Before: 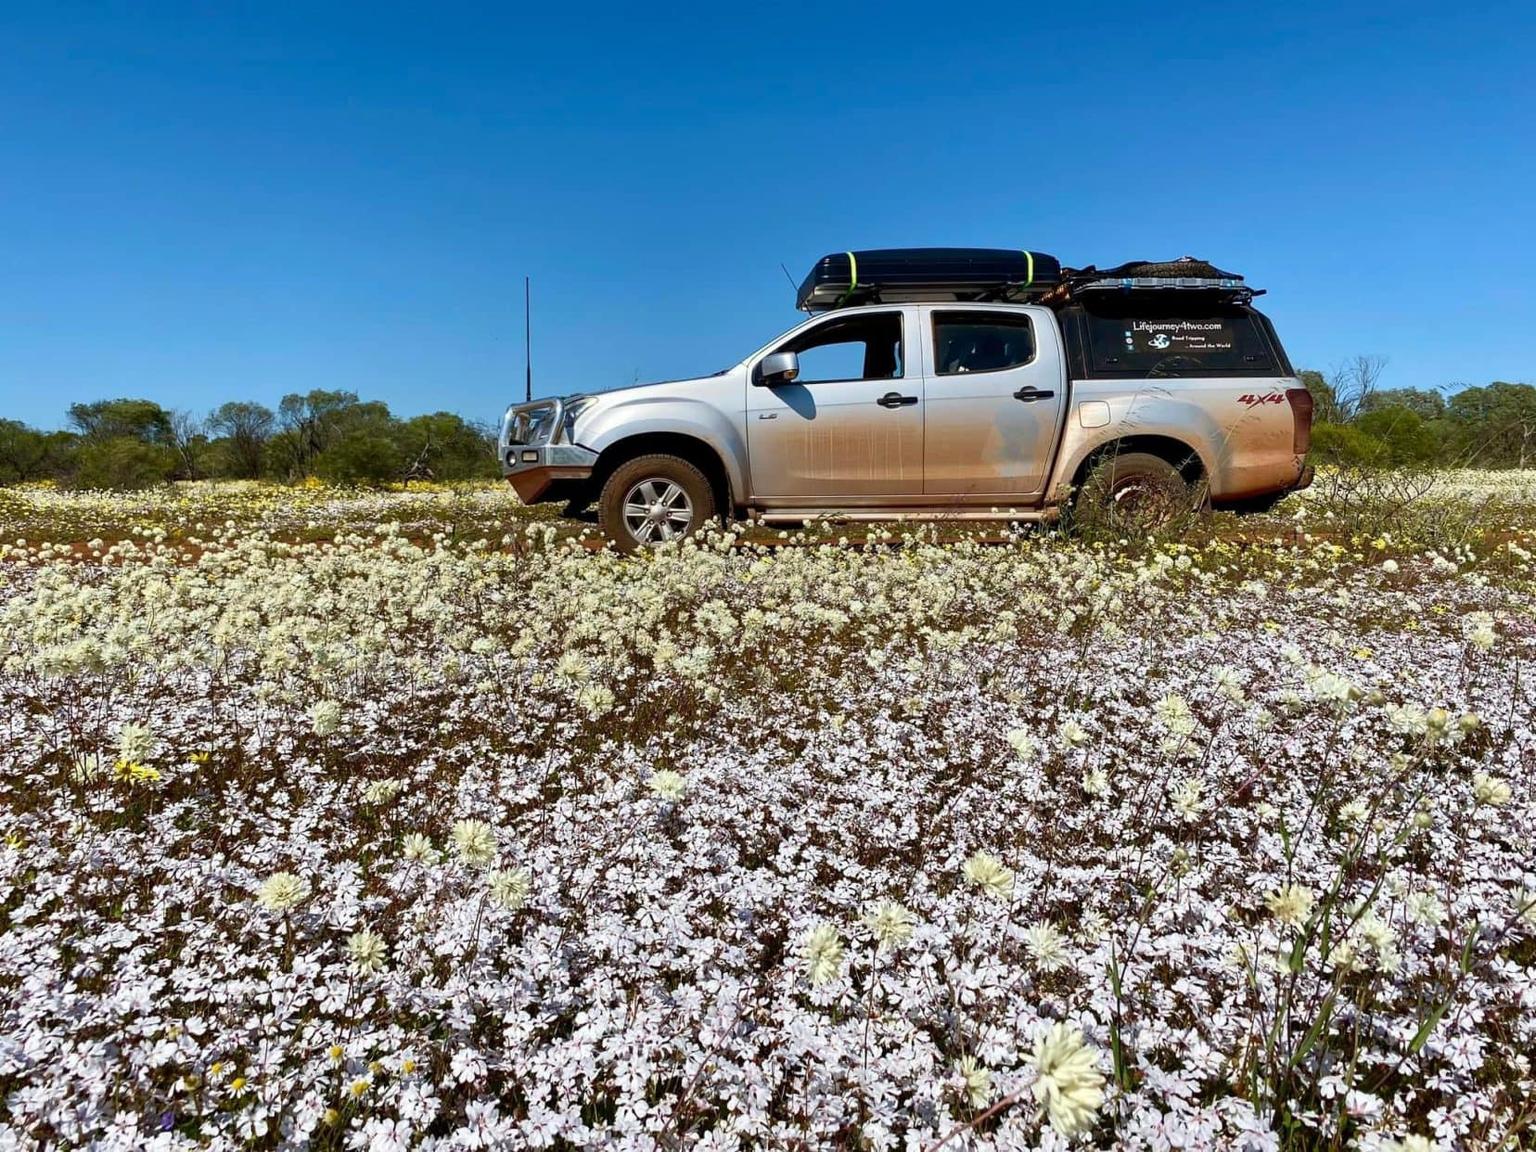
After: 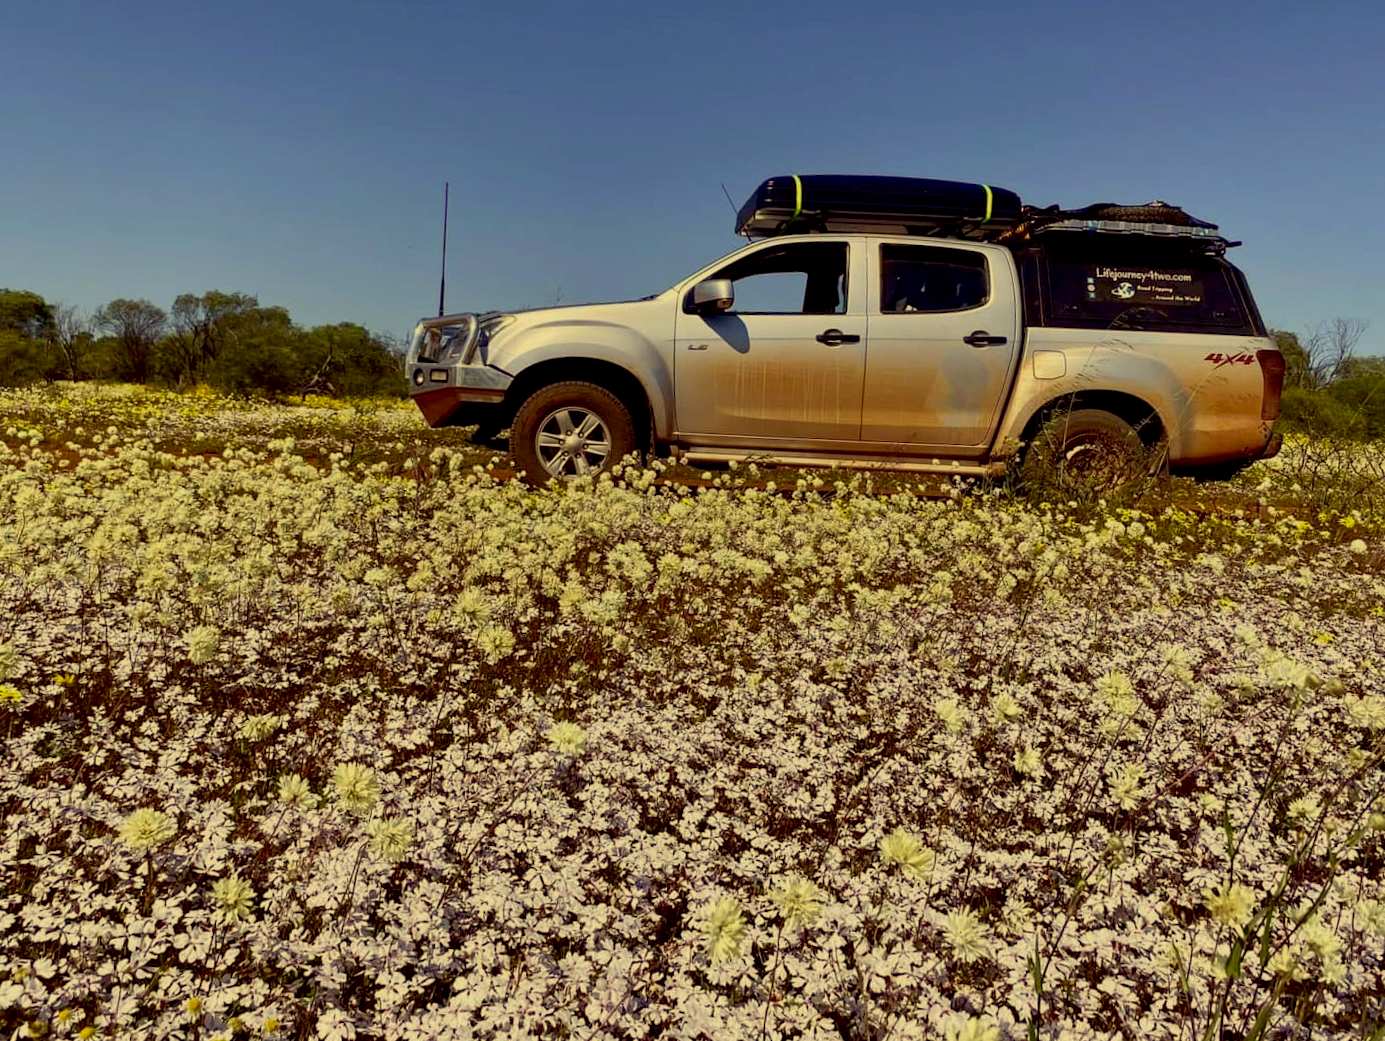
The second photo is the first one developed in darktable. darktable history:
exposure: black level correction 0.011, exposure -0.476 EV, compensate highlight preservation false
color correction: highlights a* -0.596, highlights b* 39.63, shadows a* 9.68, shadows b* -0.202
crop and rotate: angle -3.26°, left 5.395%, top 5.185%, right 4.764%, bottom 4.711%
